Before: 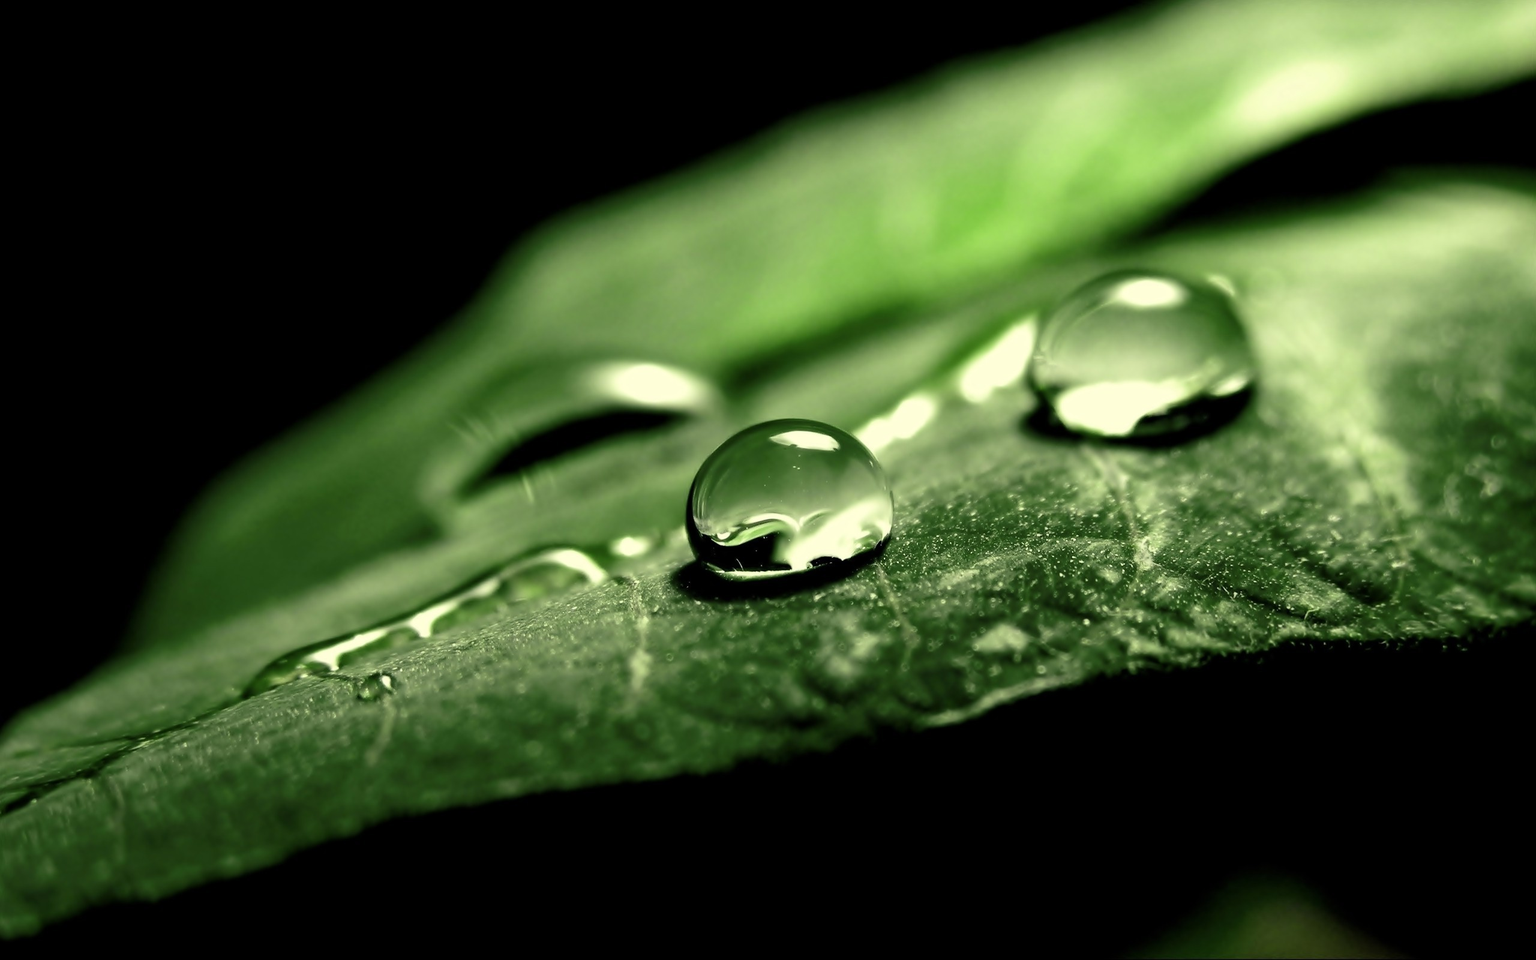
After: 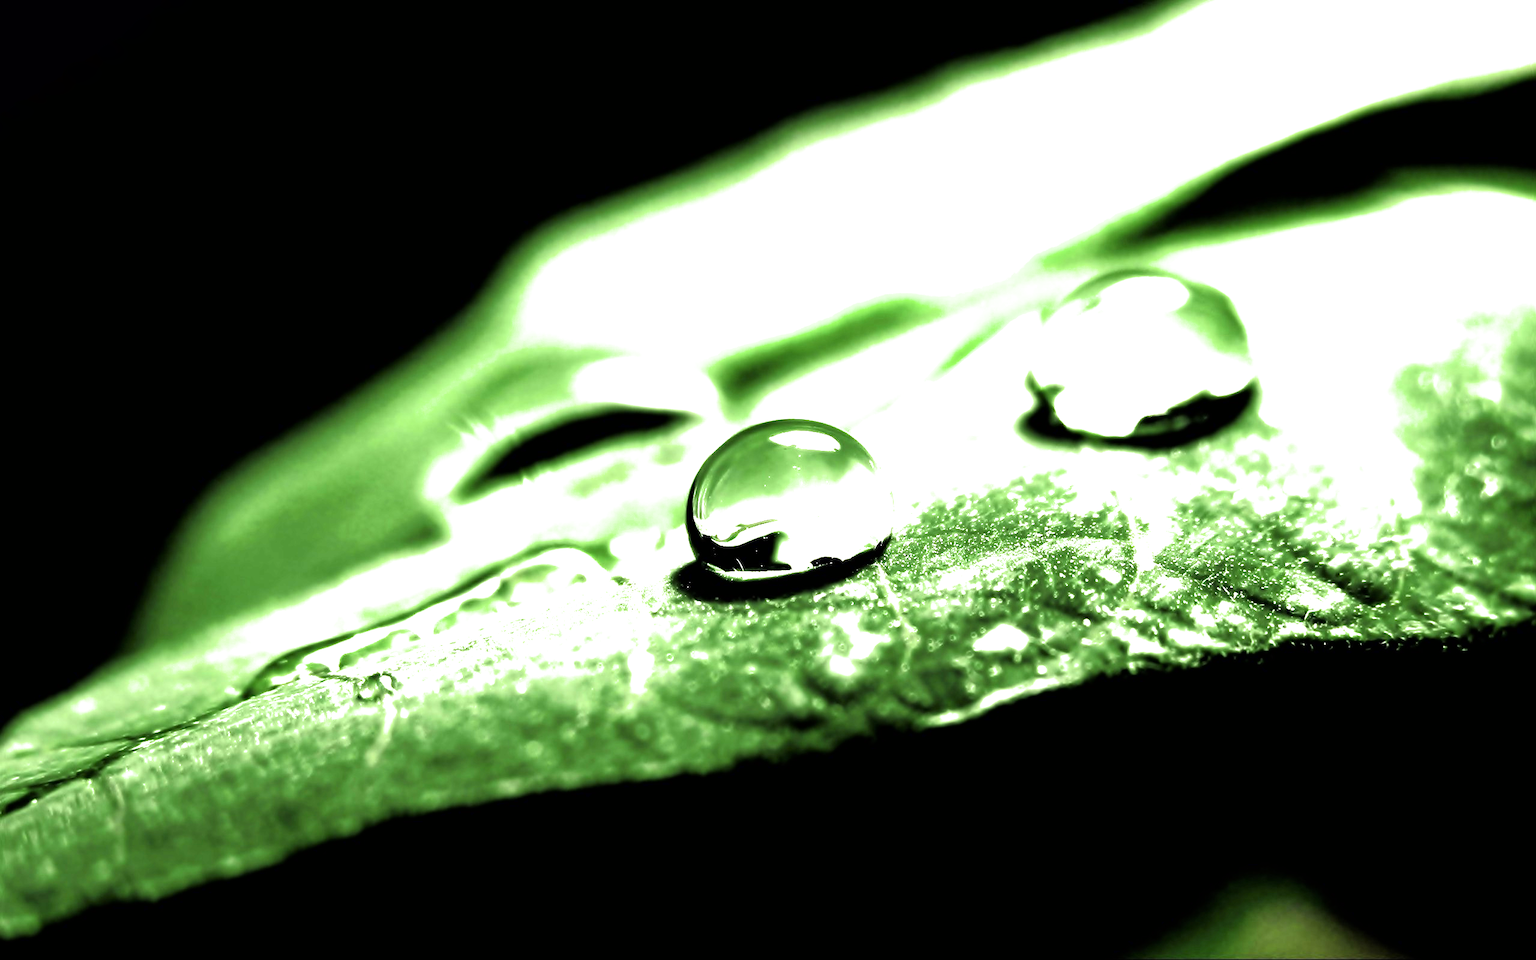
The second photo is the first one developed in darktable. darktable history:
filmic rgb: black relative exposure -7.99 EV, white relative exposure 2.36 EV, threshold 2.99 EV, hardness 6.62, color science v6 (2022), enable highlight reconstruction true
exposure: exposure 2.049 EV, compensate highlight preservation false
